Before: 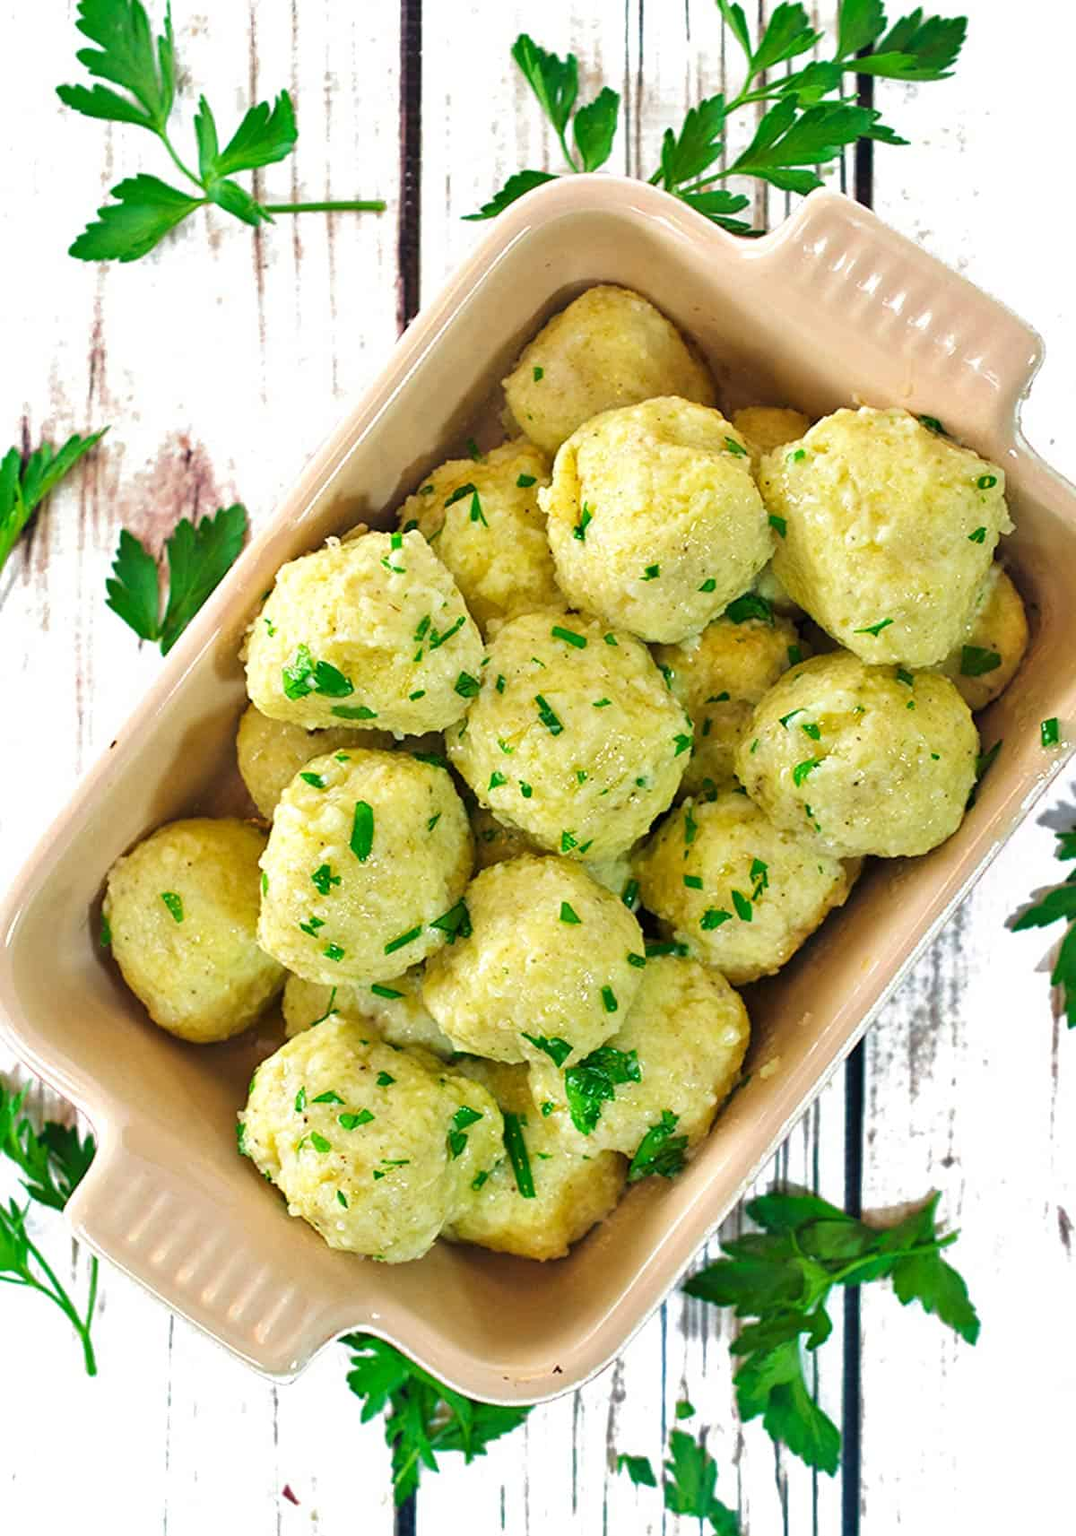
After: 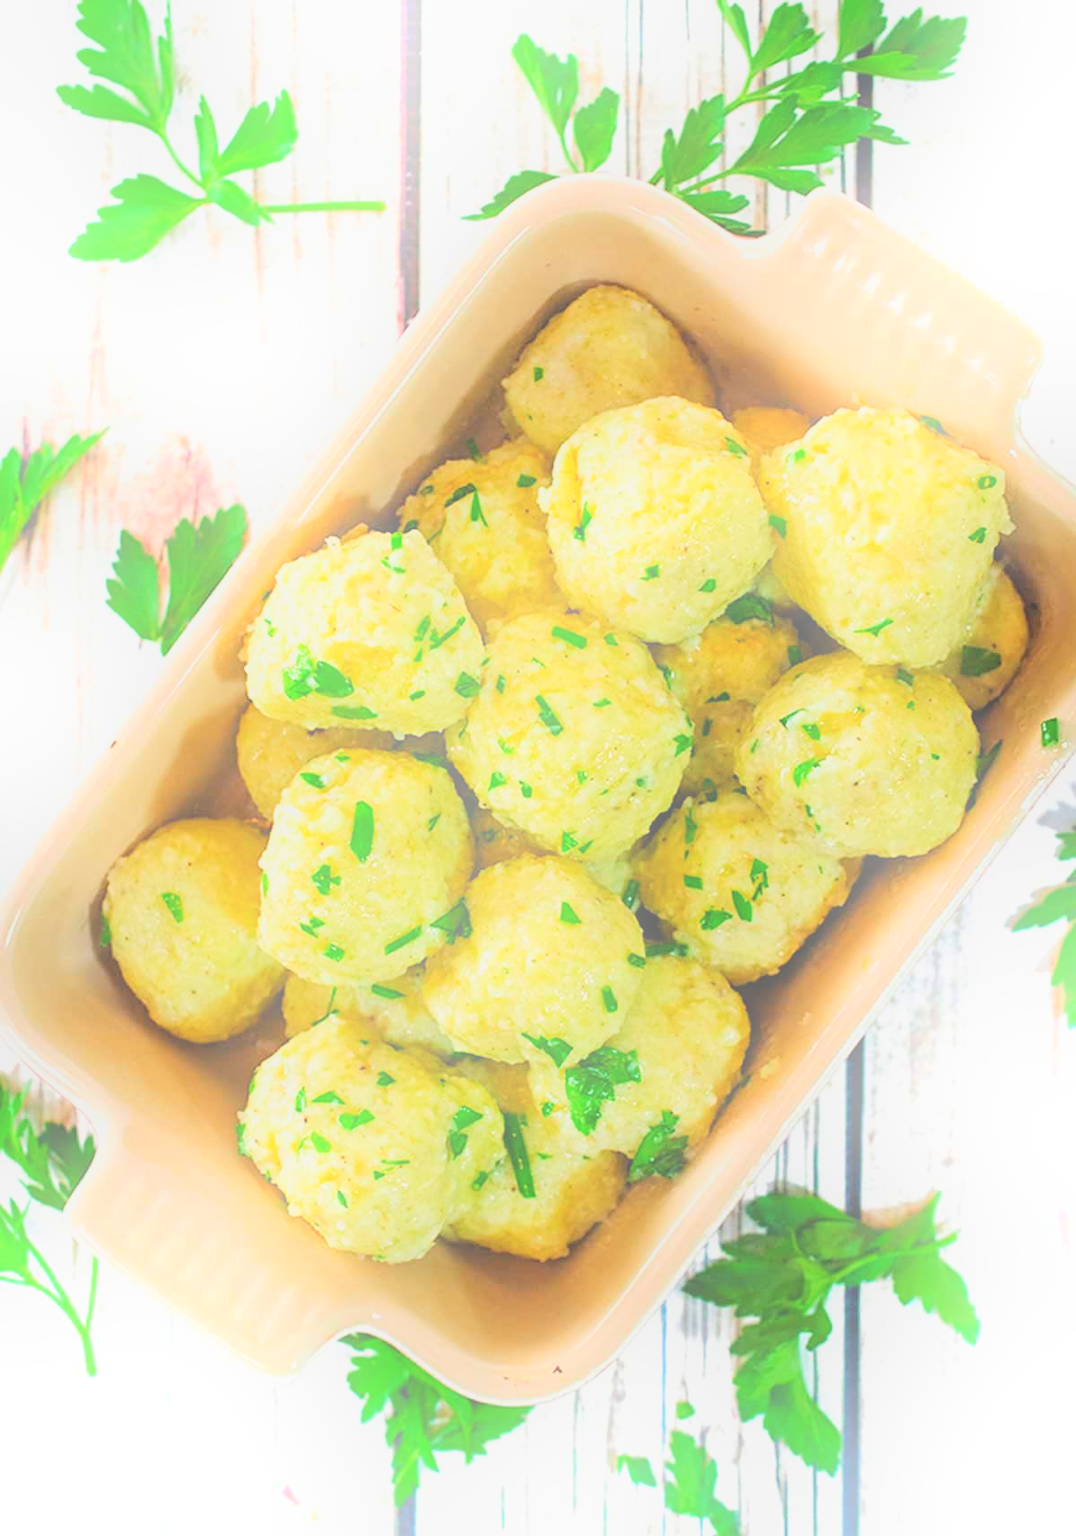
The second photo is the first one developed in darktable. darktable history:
filmic rgb: hardness 4.17
bloom: on, module defaults
tone curve: curves: ch0 [(0, 0) (0.641, 0.691) (1, 1)]
